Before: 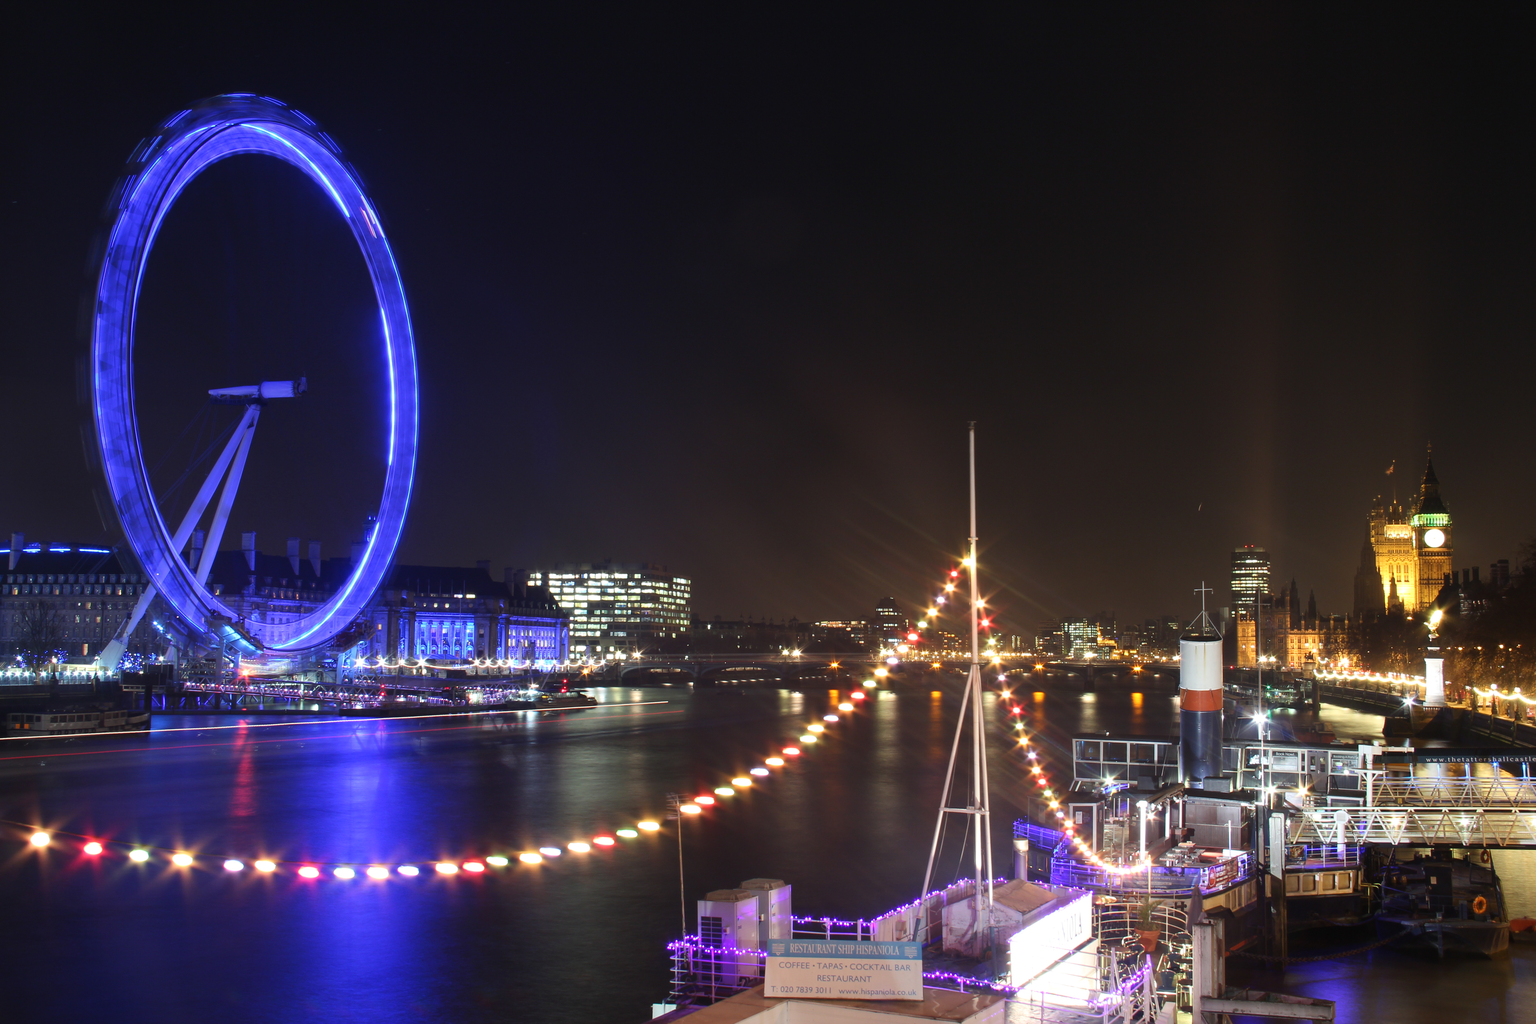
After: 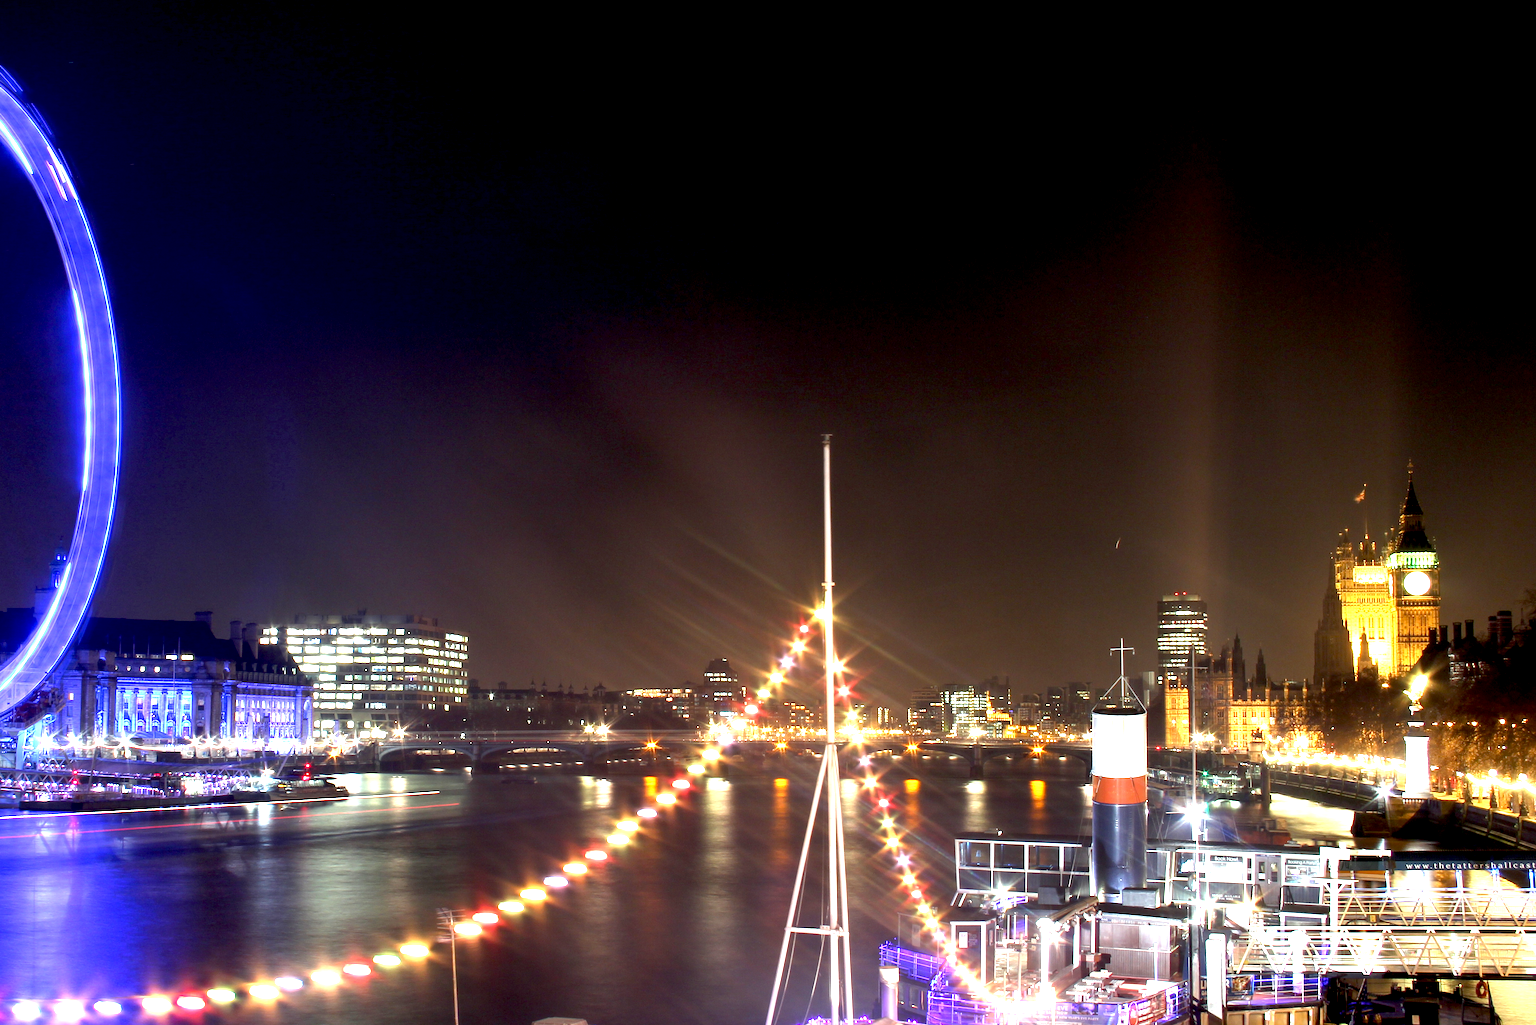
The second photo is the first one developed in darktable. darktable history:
crop and rotate: left 21.107%, top 7.955%, right 0.5%, bottom 13.558%
exposure: black level correction 0.009, exposure 1.425 EV, compensate exposure bias true, compensate highlight preservation false
local contrast: highlights 102%, shadows 103%, detail 120%, midtone range 0.2
